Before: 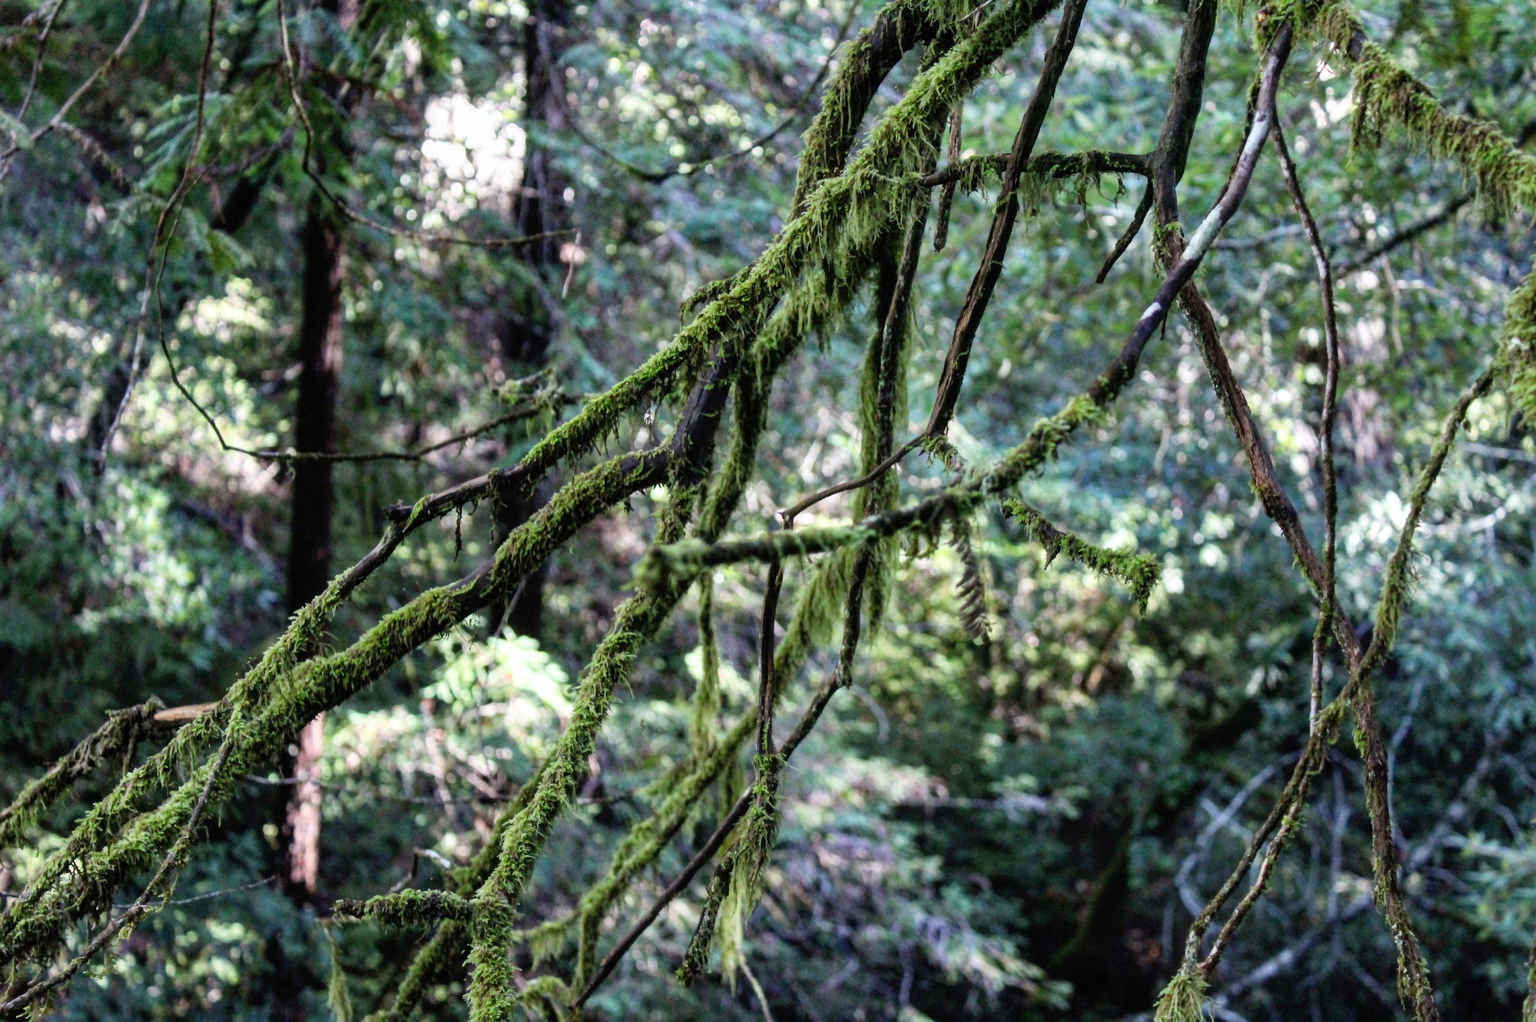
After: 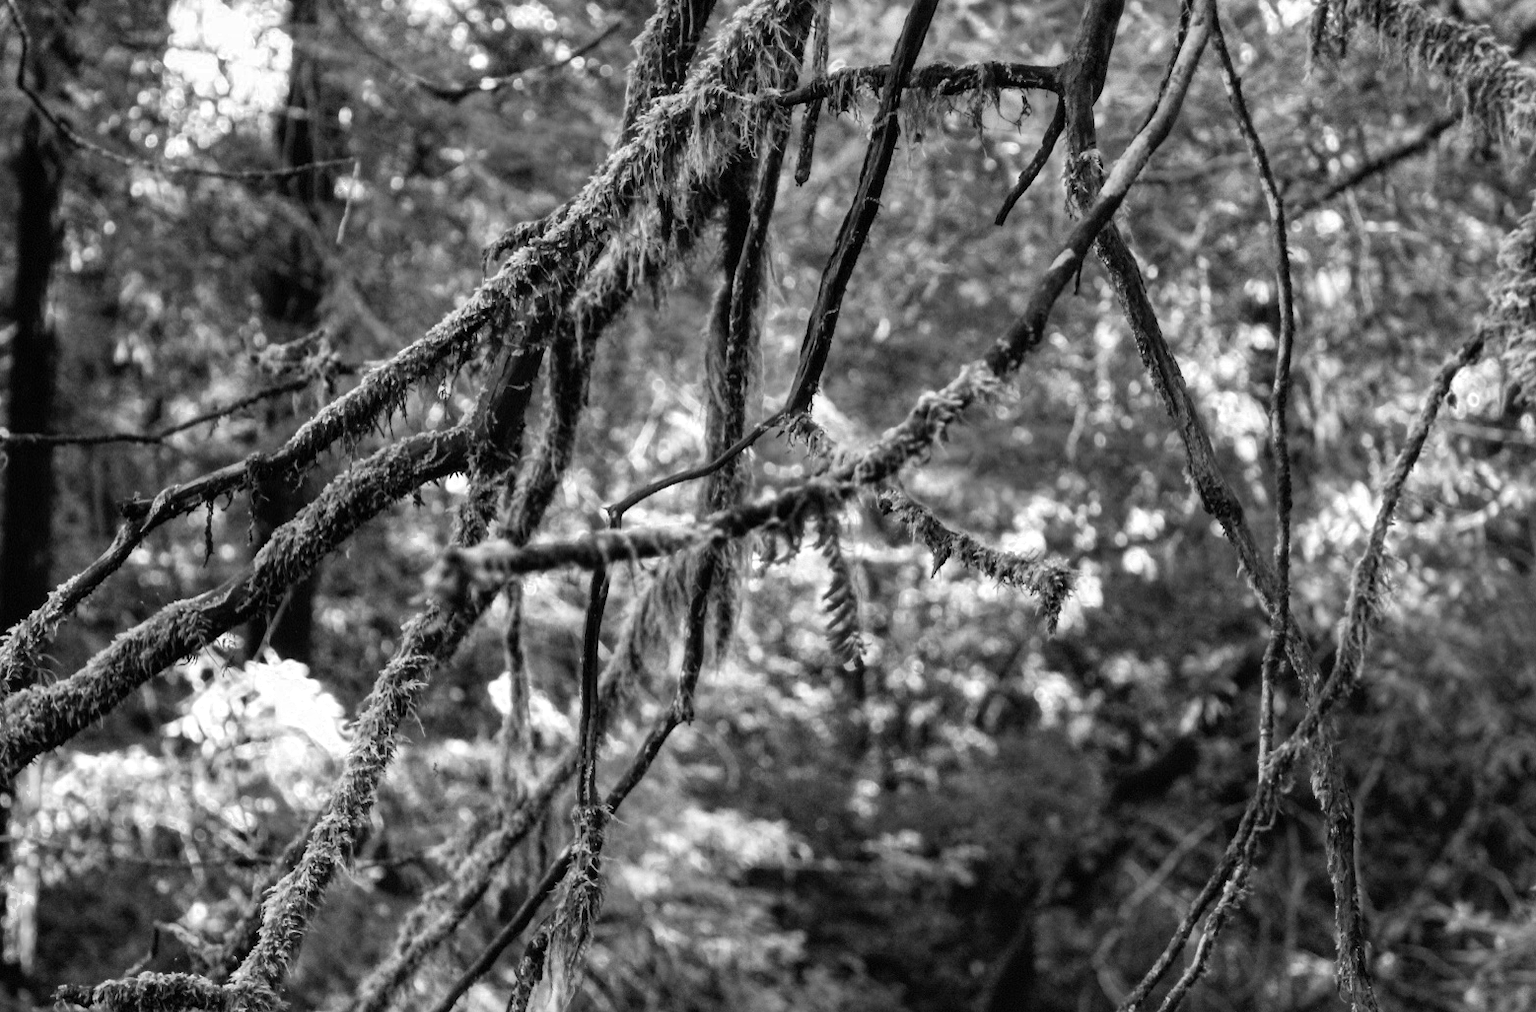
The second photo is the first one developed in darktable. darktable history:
color zones: curves: ch0 [(0.002, 0.429) (0.121, 0.212) (0.198, 0.113) (0.276, 0.344) (0.331, 0.541) (0.41, 0.56) (0.482, 0.289) (0.619, 0.227) (0.721, 0.18) (0.821, 0.435) (0.928, 0.555) (1, 0.587)]; ch1 [(0, 0) (0.143, 0) (0.286, 0) (0.429, 0) (0.571, 0) (0.714, 0) (0.857, 0)], mix 32.44%
crop: left 18.833%, top 9.928%, right 0%, bottom 9.649%
